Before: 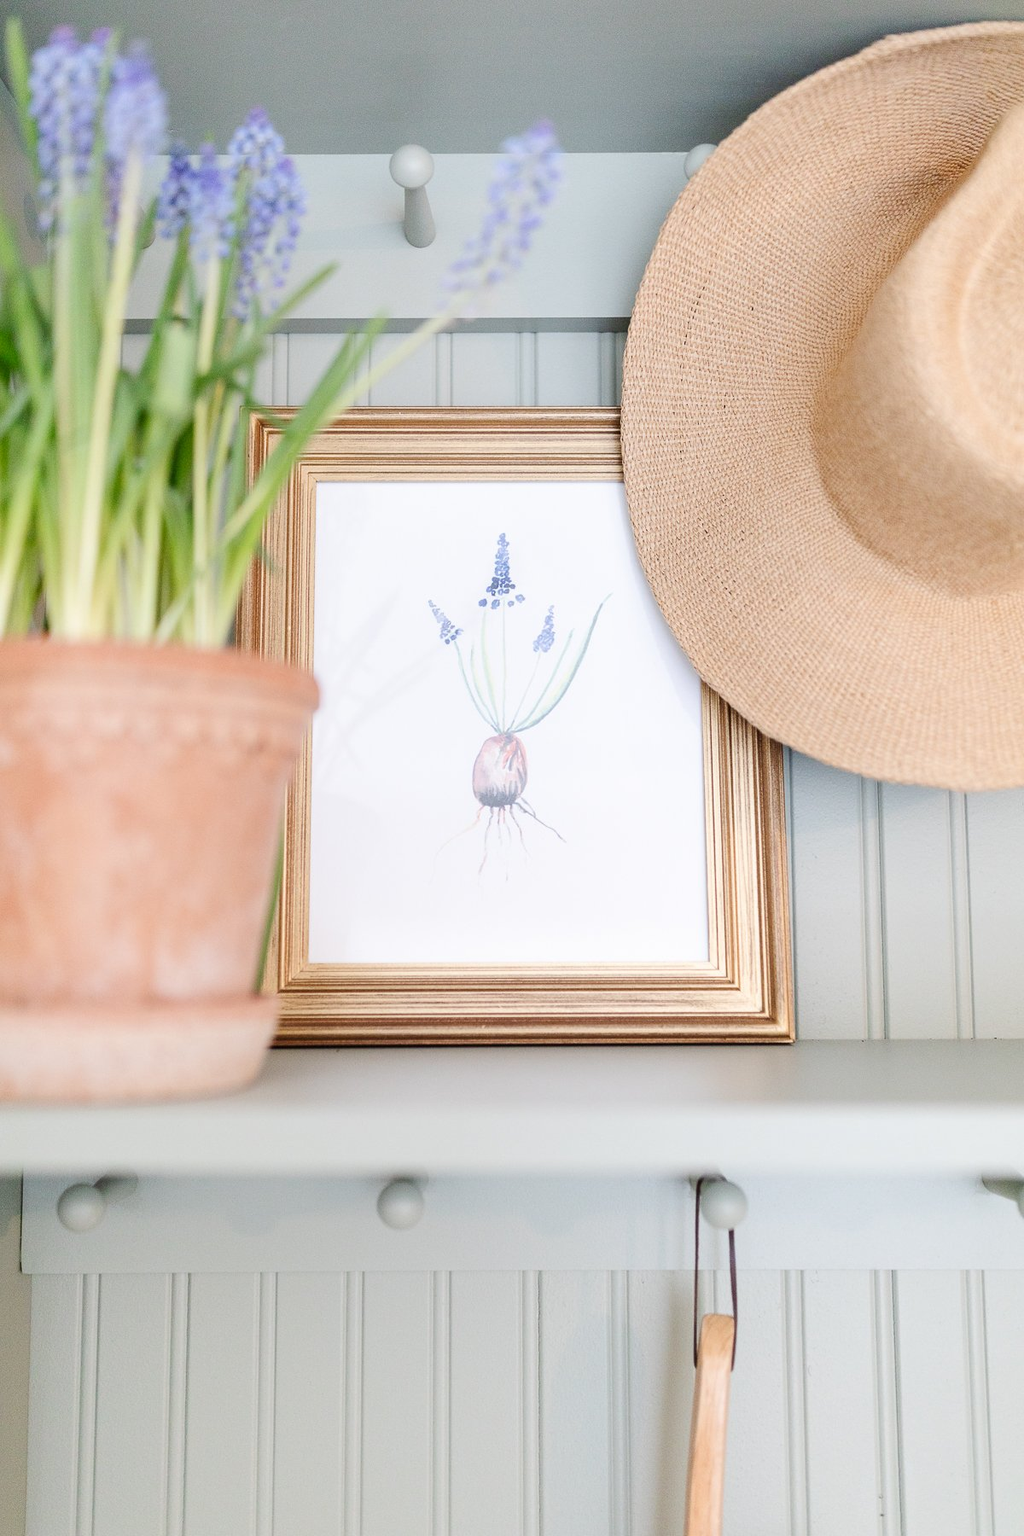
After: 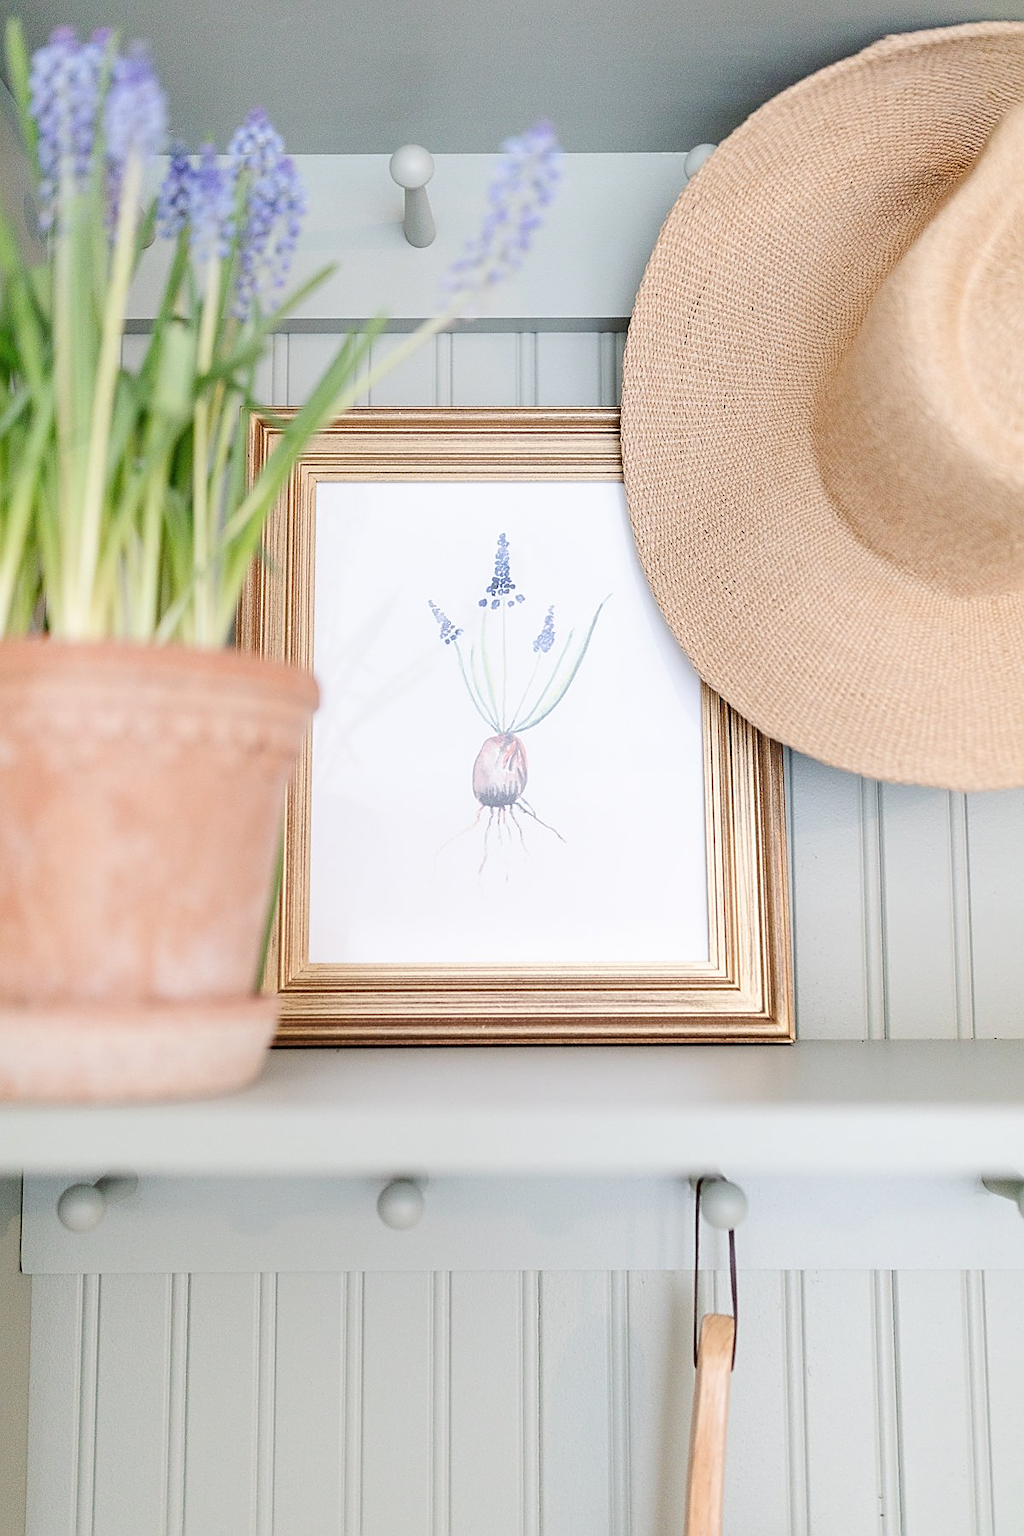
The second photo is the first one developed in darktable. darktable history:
sharpen: on, module defaults
contrast brightness saturation: saturation -0.065
